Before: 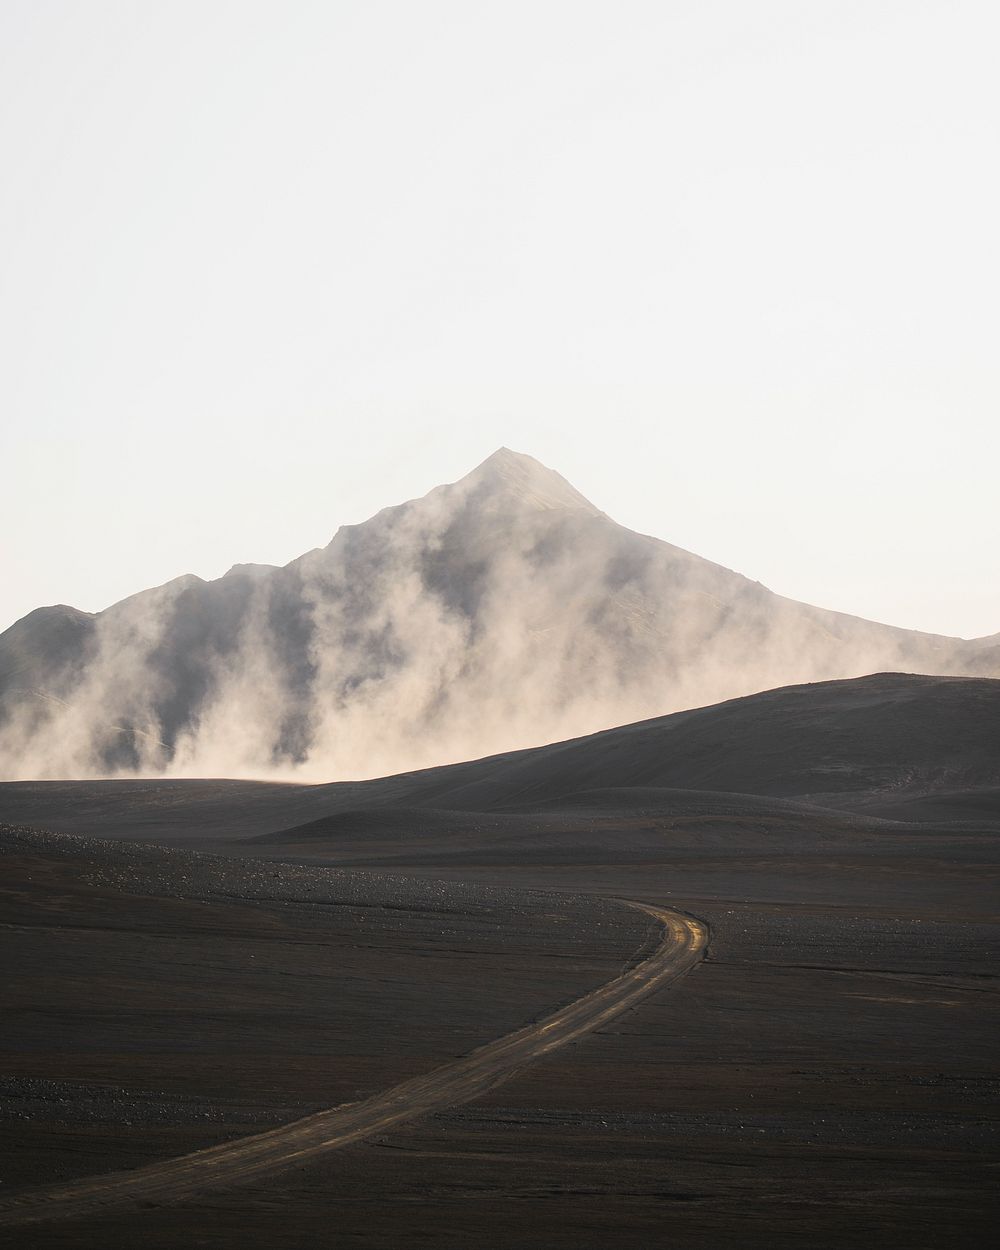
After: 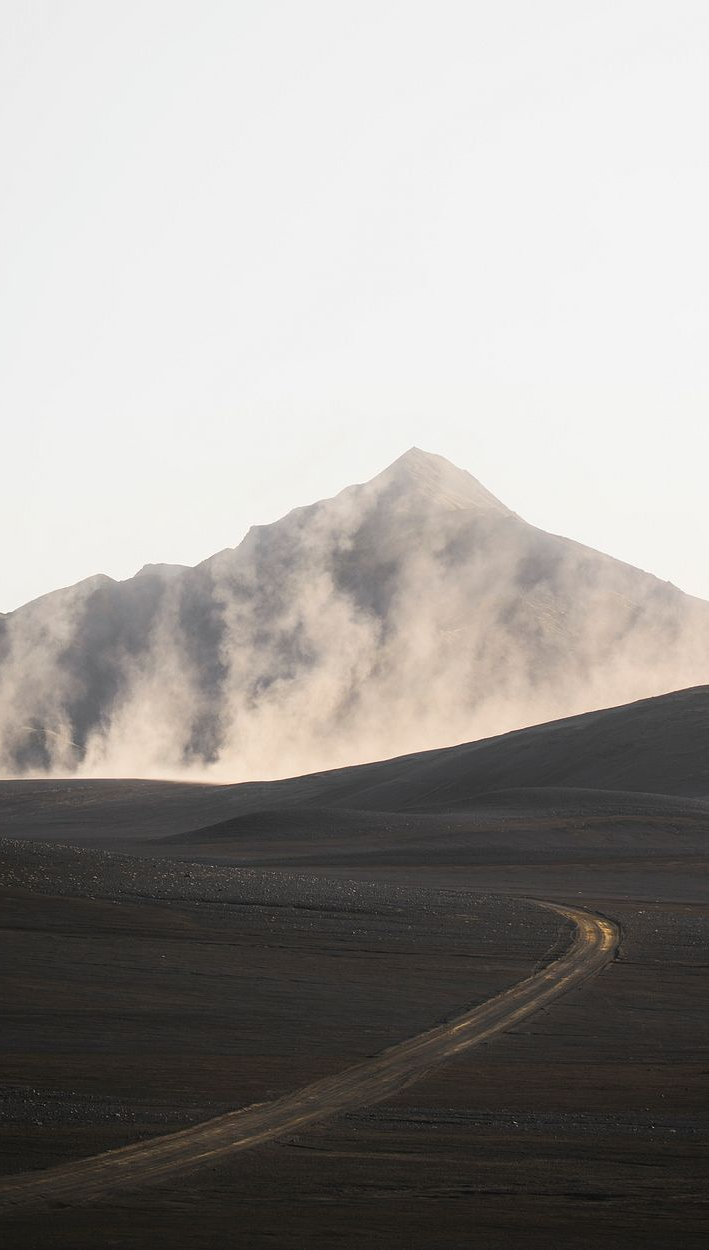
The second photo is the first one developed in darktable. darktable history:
crop and rotate: left 8.928%, right 20.131%
